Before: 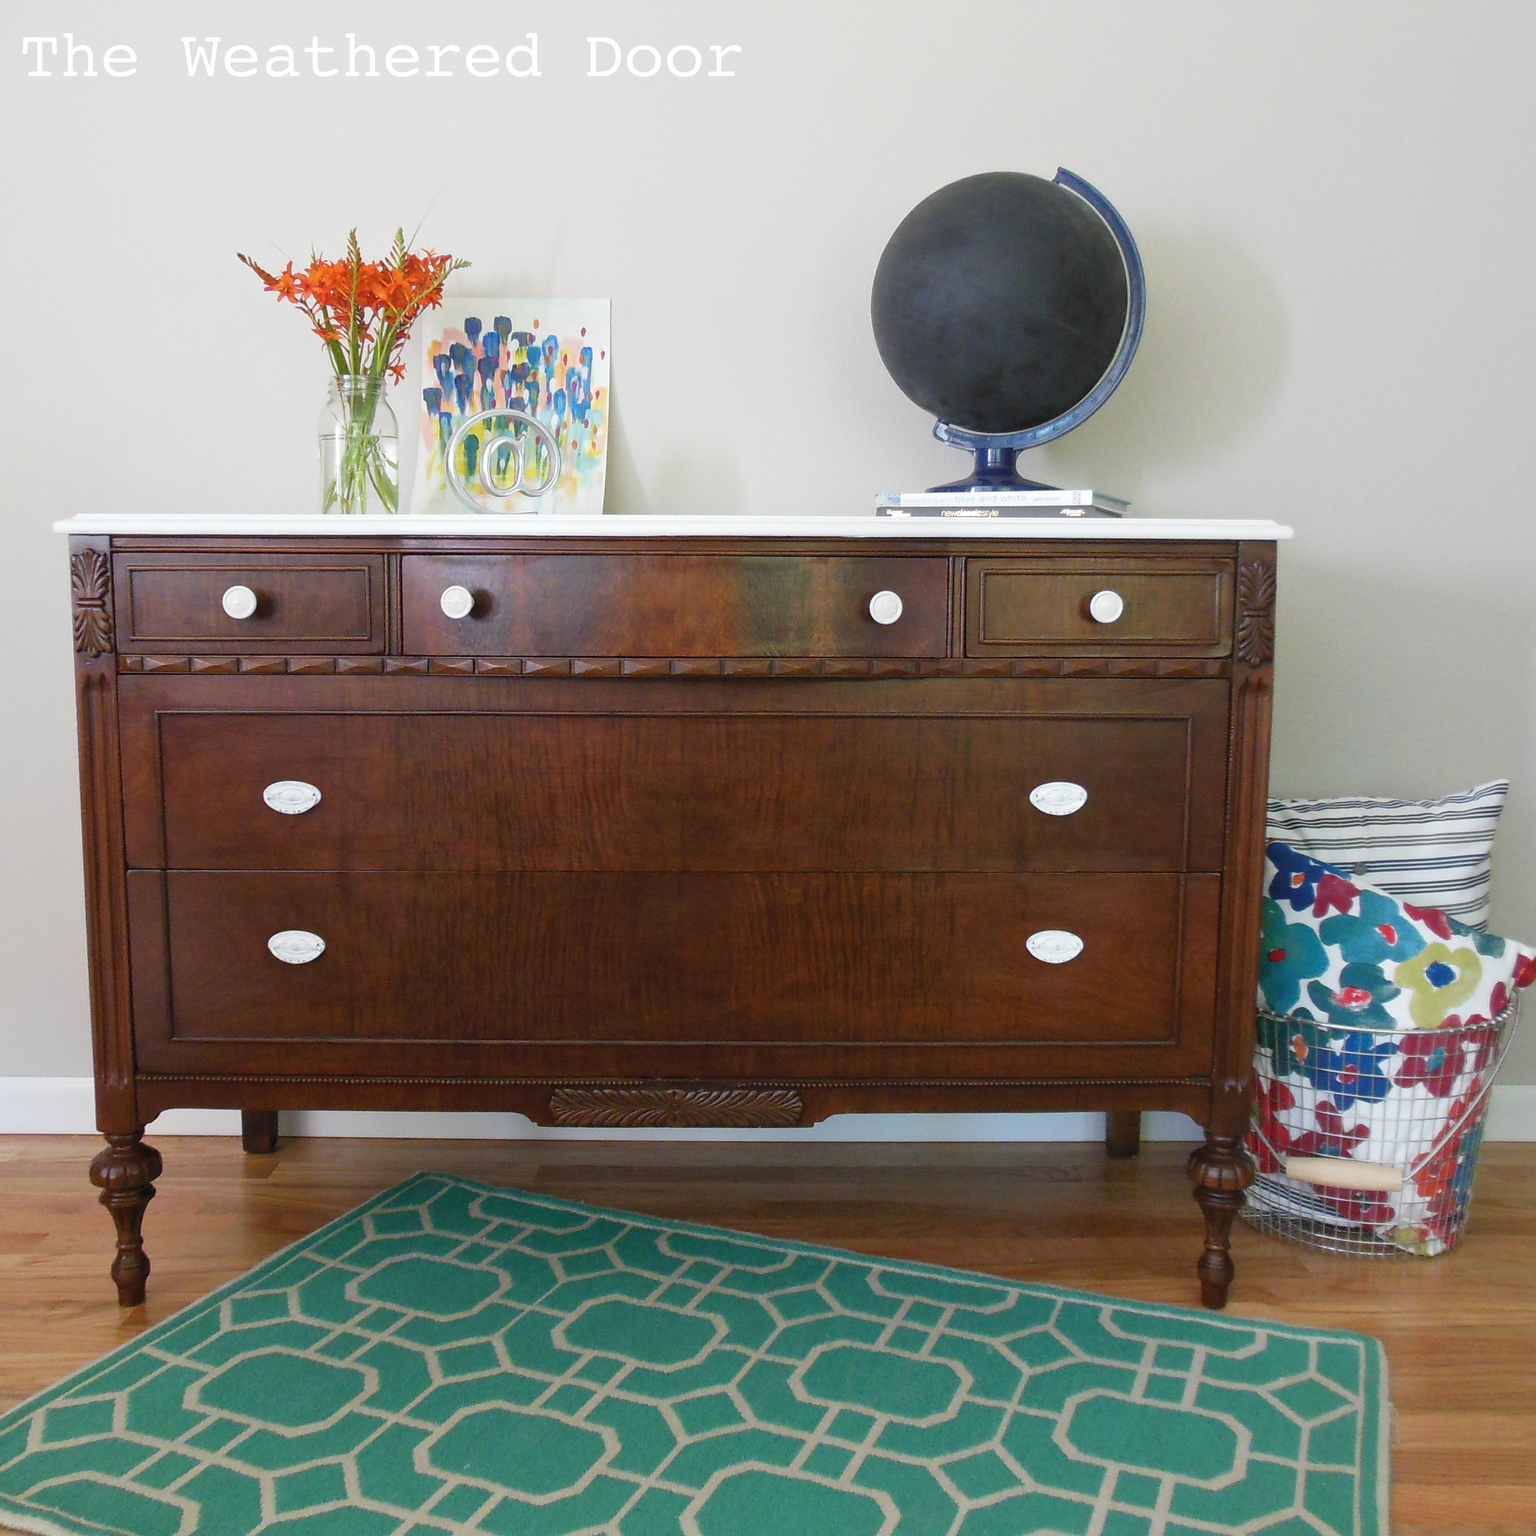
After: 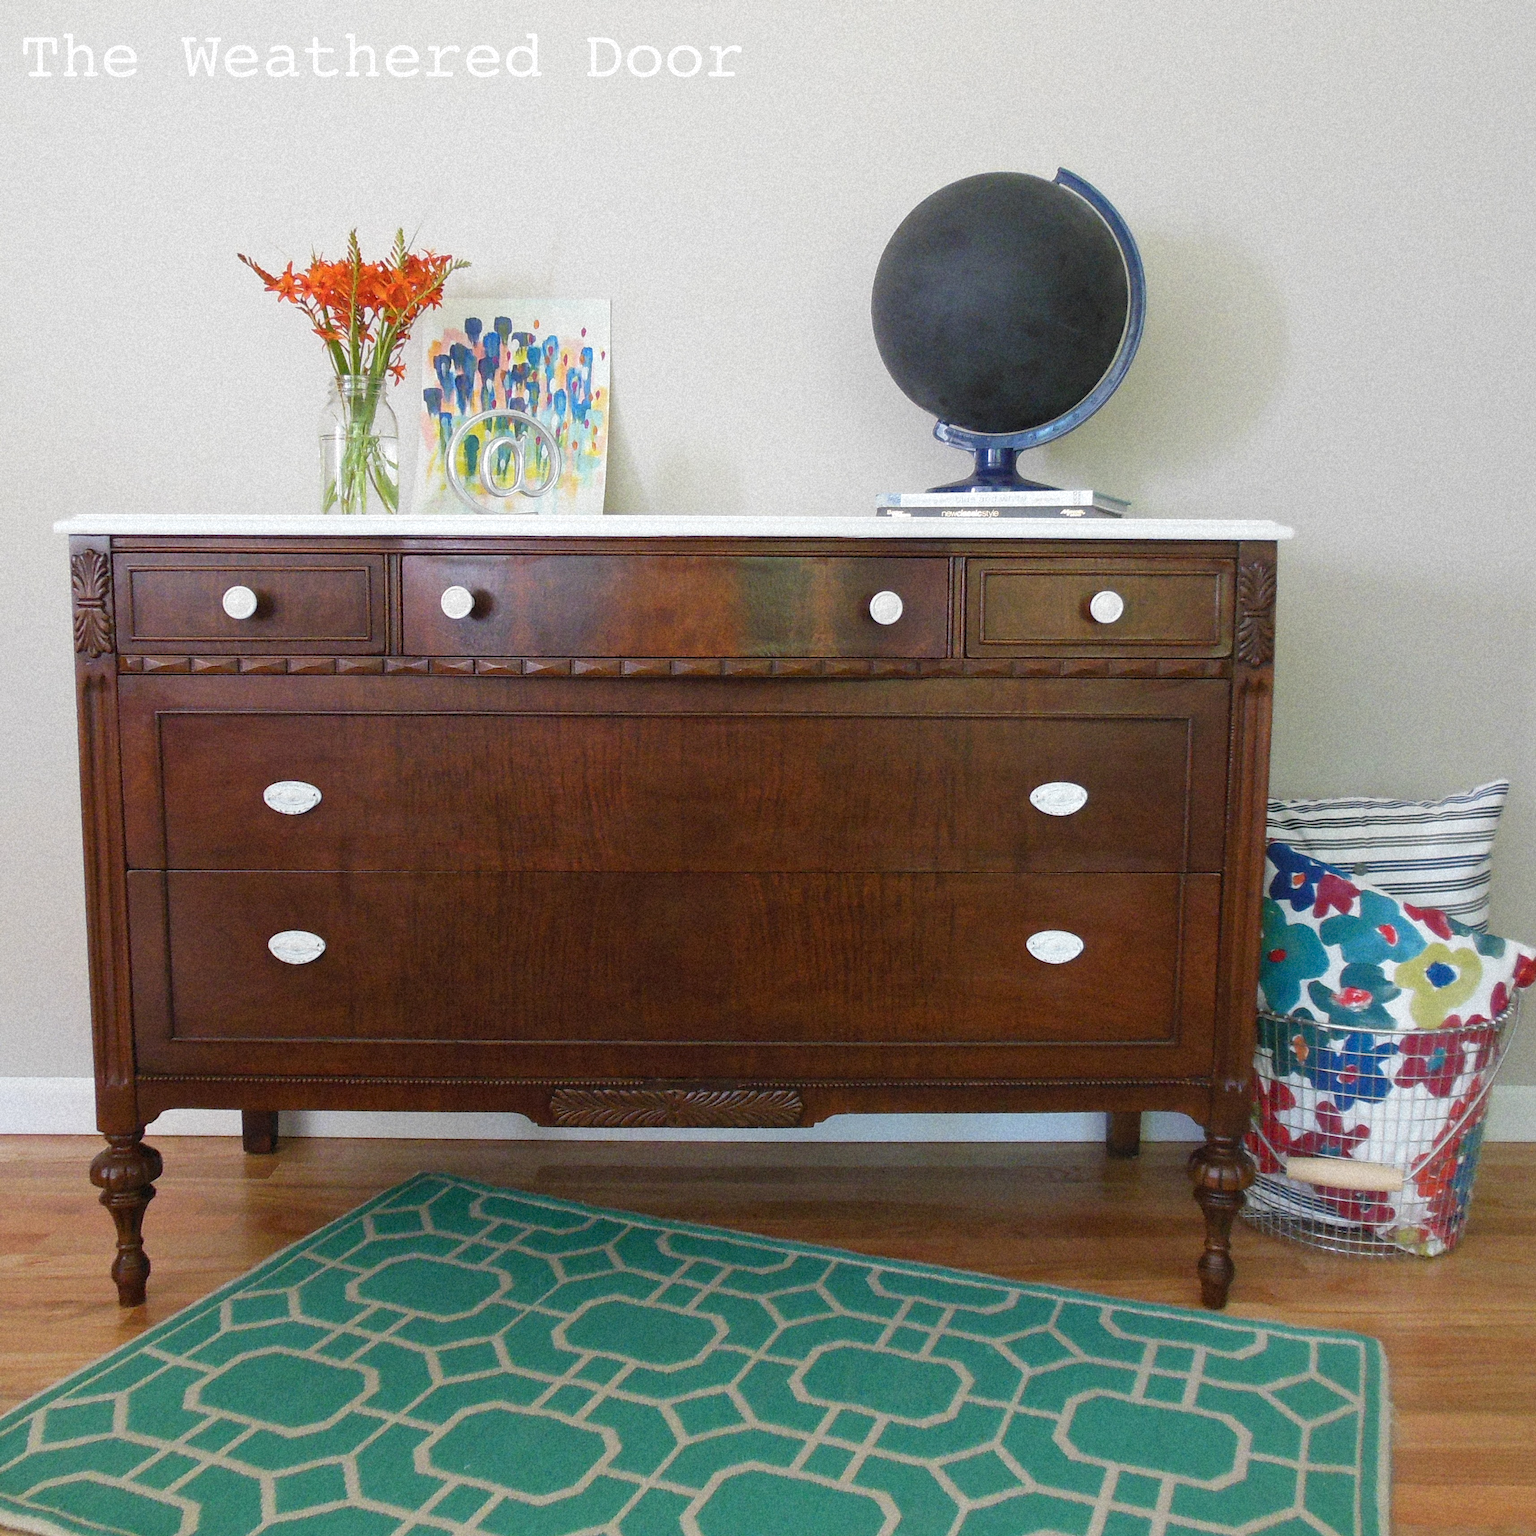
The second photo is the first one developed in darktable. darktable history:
grain: mid-tones bias 0%
color balance rgb: global vibrance 10%
